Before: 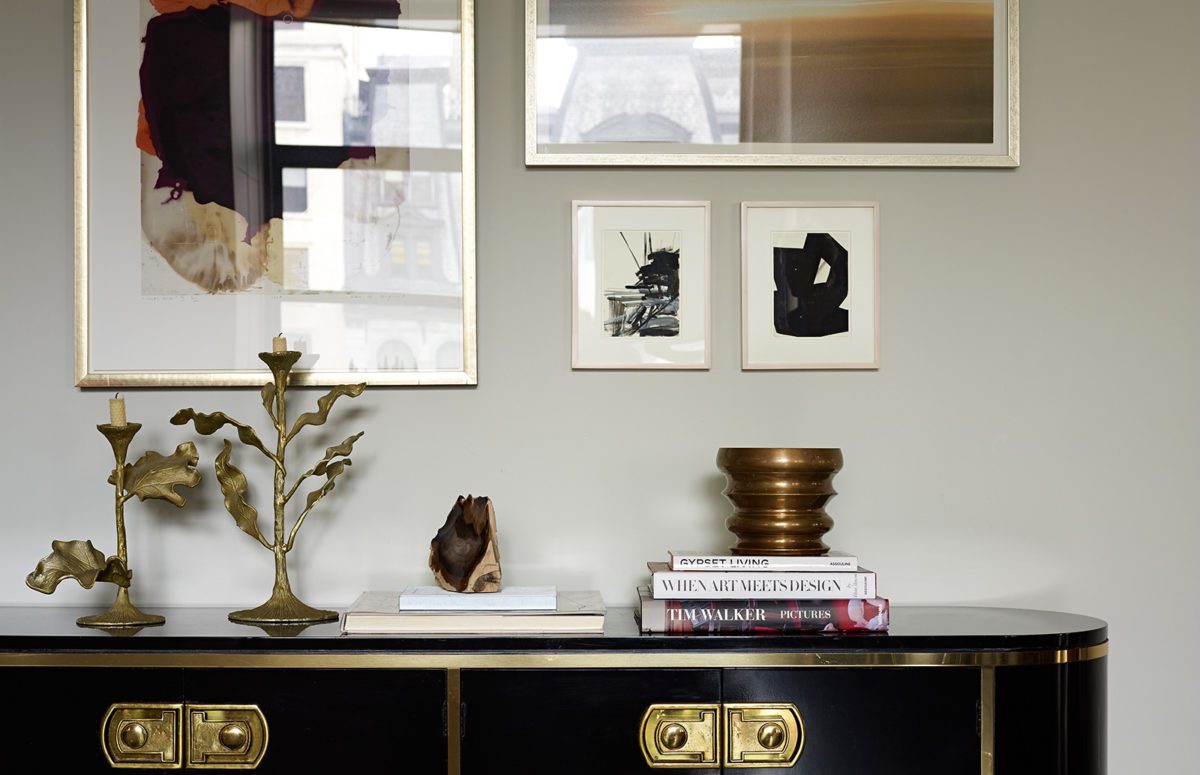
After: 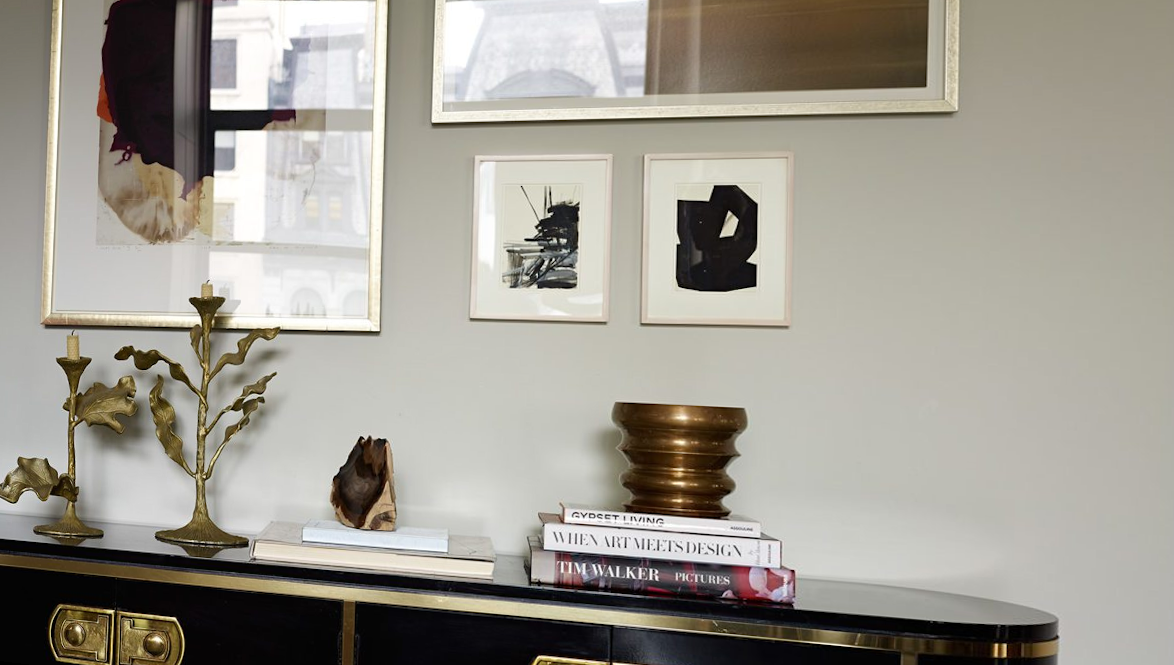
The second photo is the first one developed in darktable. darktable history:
rotate and perspective: rotation 1.69°, lens shift (vertical) -0.023, lens shift (horizontal) -0.291, crop left 0.025, crop right 0.988, crop top 0.092, crop bottom 0.842
tone equalizer: on, module defaults
